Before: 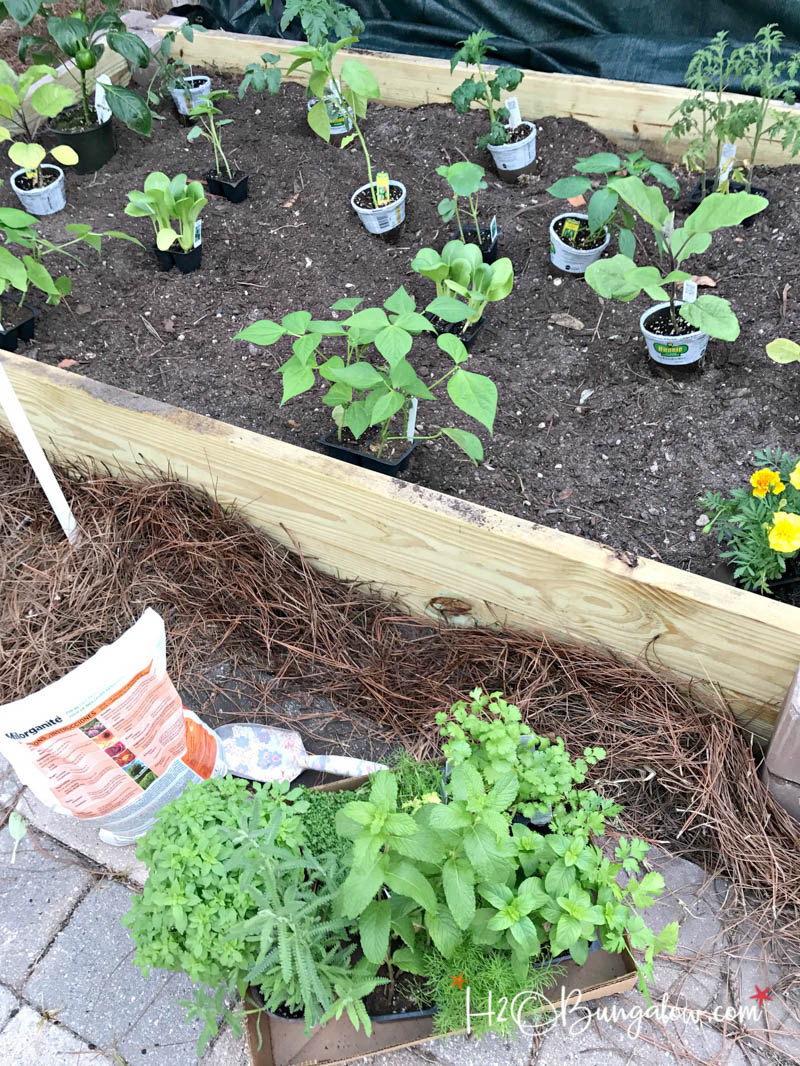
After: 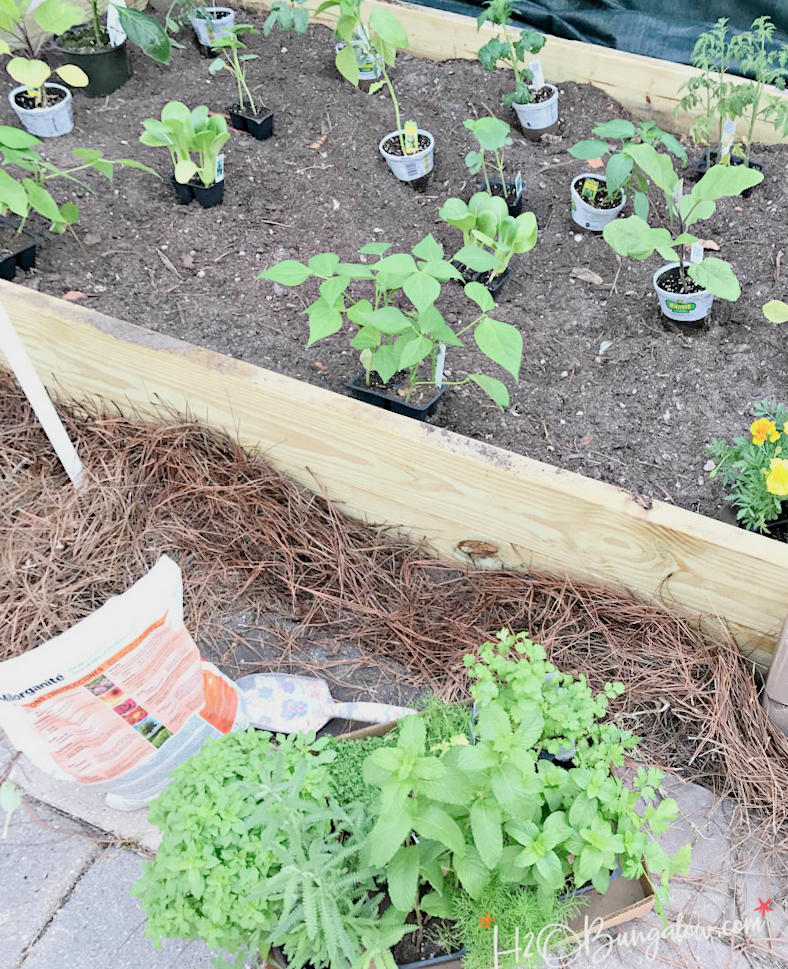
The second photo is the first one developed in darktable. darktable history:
filmic rgb: black relative exposure -6.59 EV, white relative exposure 4.71 EV, hardness 3.13, contrast 0.805
exposure: black level correction 0, exposure 1.1 EV, compensate exposure bias true, compensate highlight preservation false
rotate and perspective: rotation -0.013°, lens shift (vertical) -0.027, lens shift (horizontal) 0.178, crop left 0.016, crop right 0.989, crop top 0.082, crop bottom 0.918
